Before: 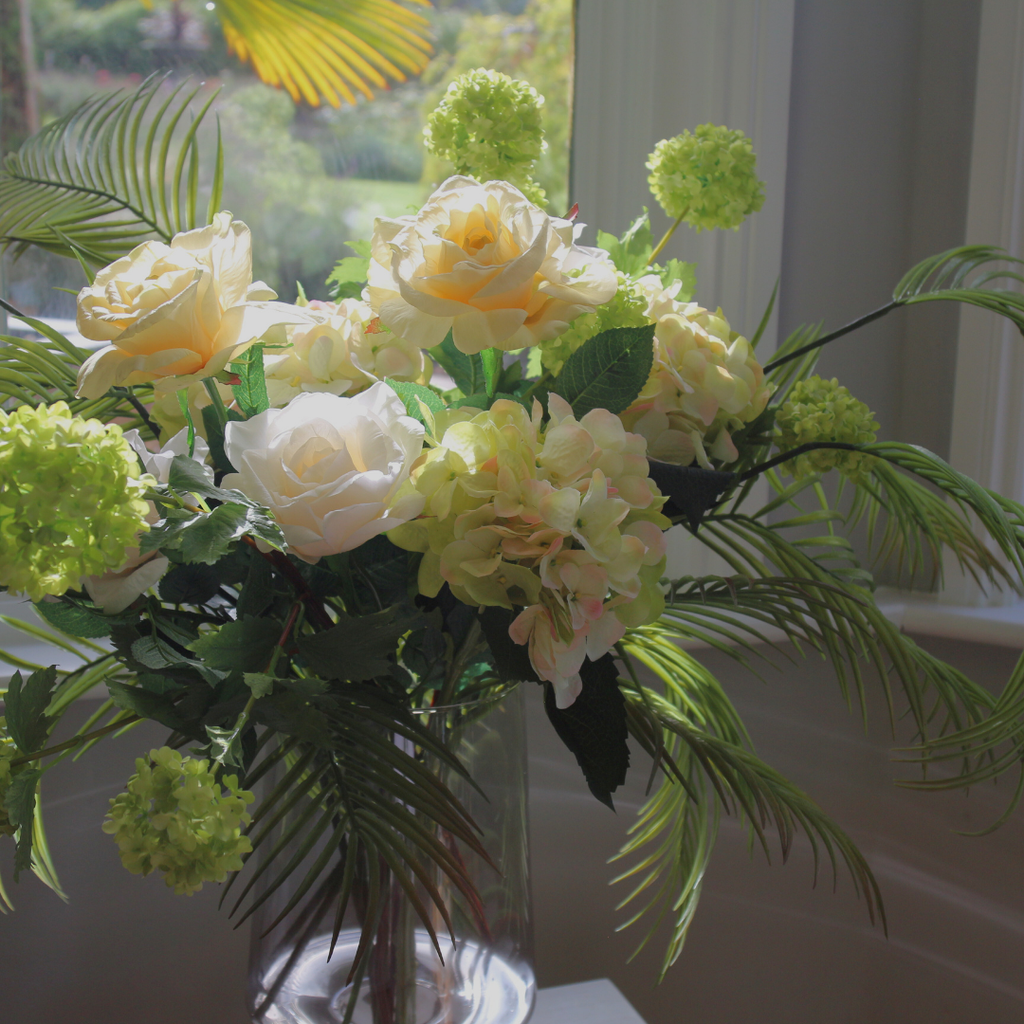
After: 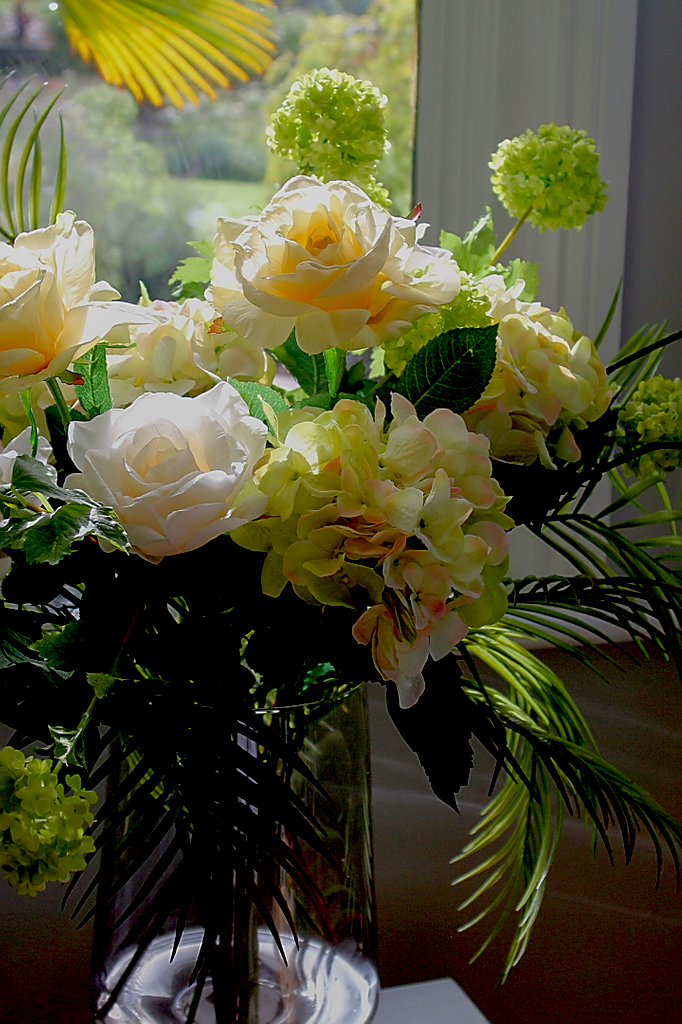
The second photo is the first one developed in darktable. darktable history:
sharpen: radius 1.4, amount 1.25, threshold 0.7
crop: left 15.419%, right 17.914%
exposure: black level correction 0.047, exposure 0.013 EV, compensate highlight preservation false
local contrast: detail 110%
